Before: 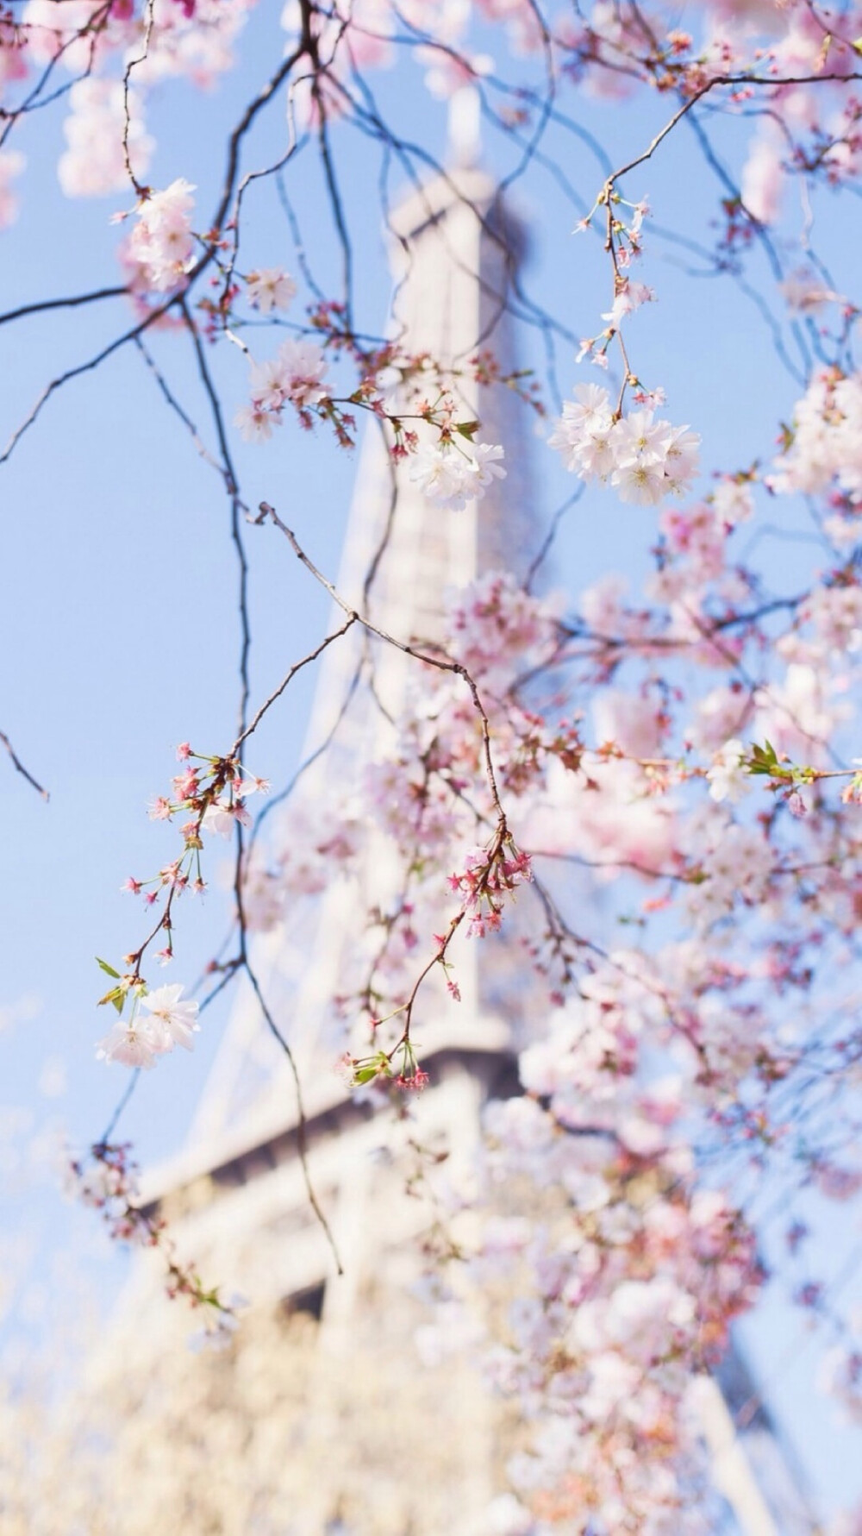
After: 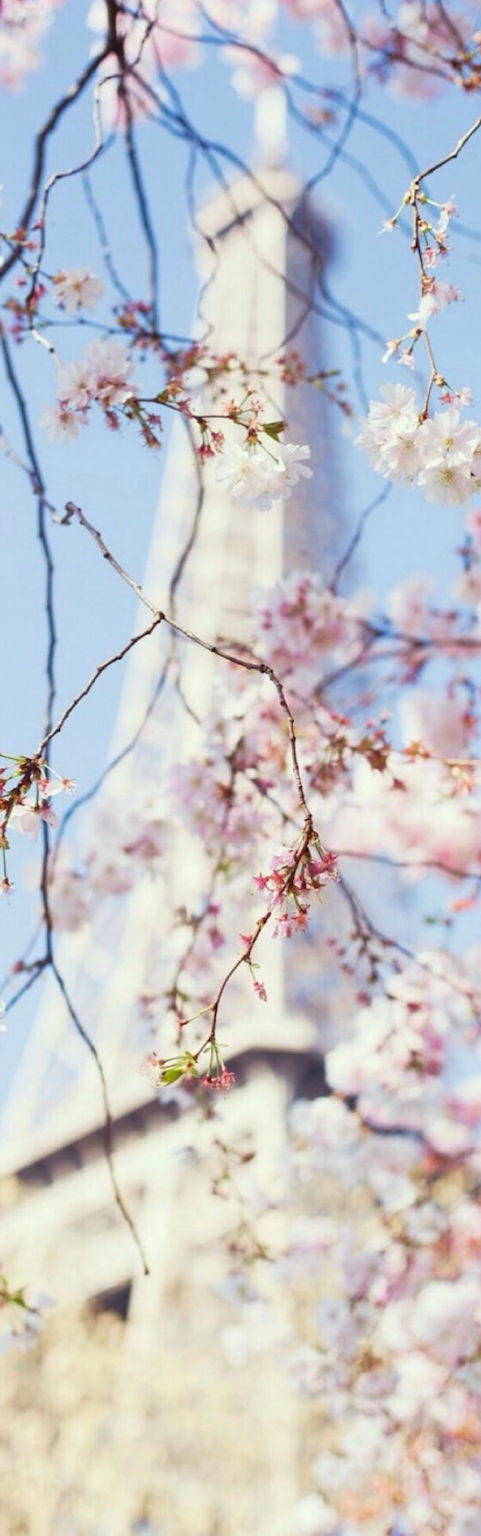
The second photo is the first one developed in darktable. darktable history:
crop and rotate: left 22.574%, right 21.533%
color correction: highlights a* -4.71, highlights b* 5.04, saturation 0.962
